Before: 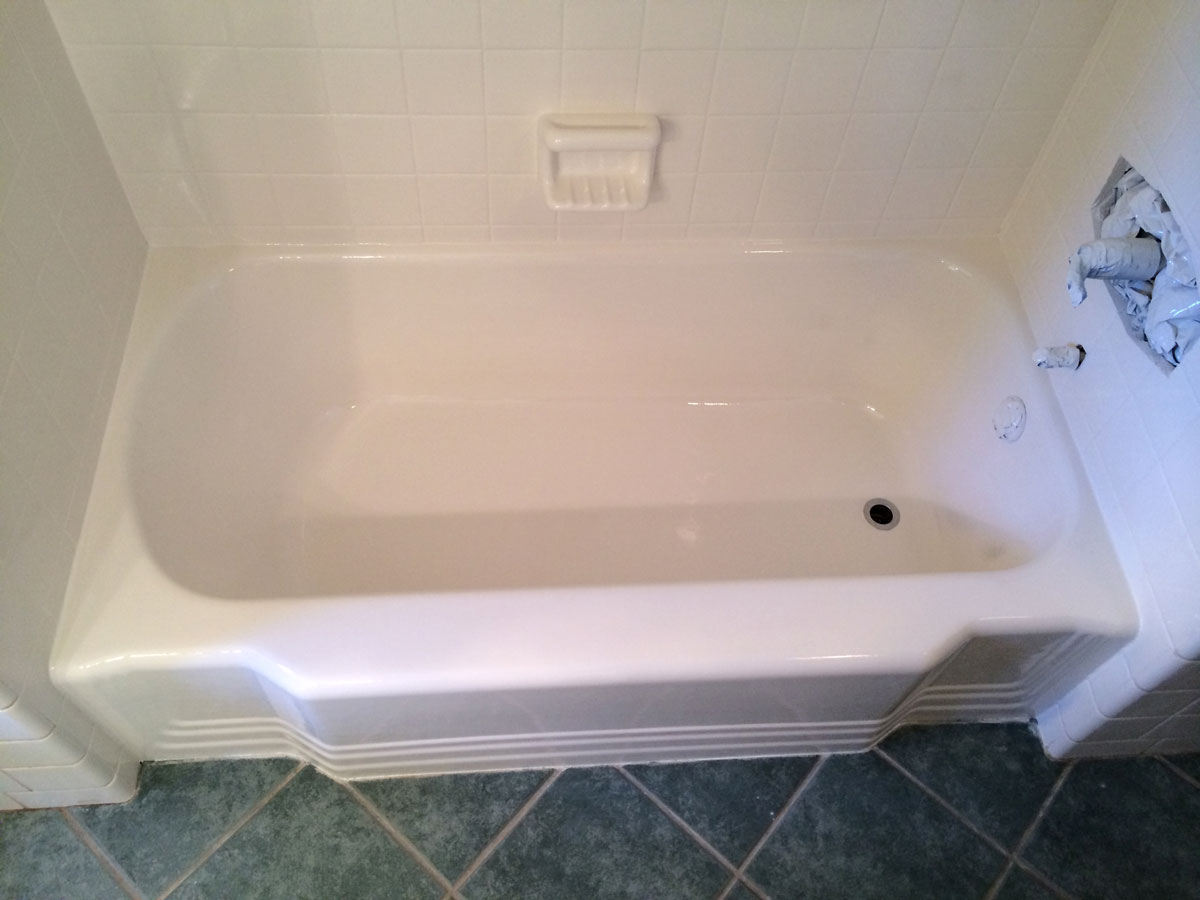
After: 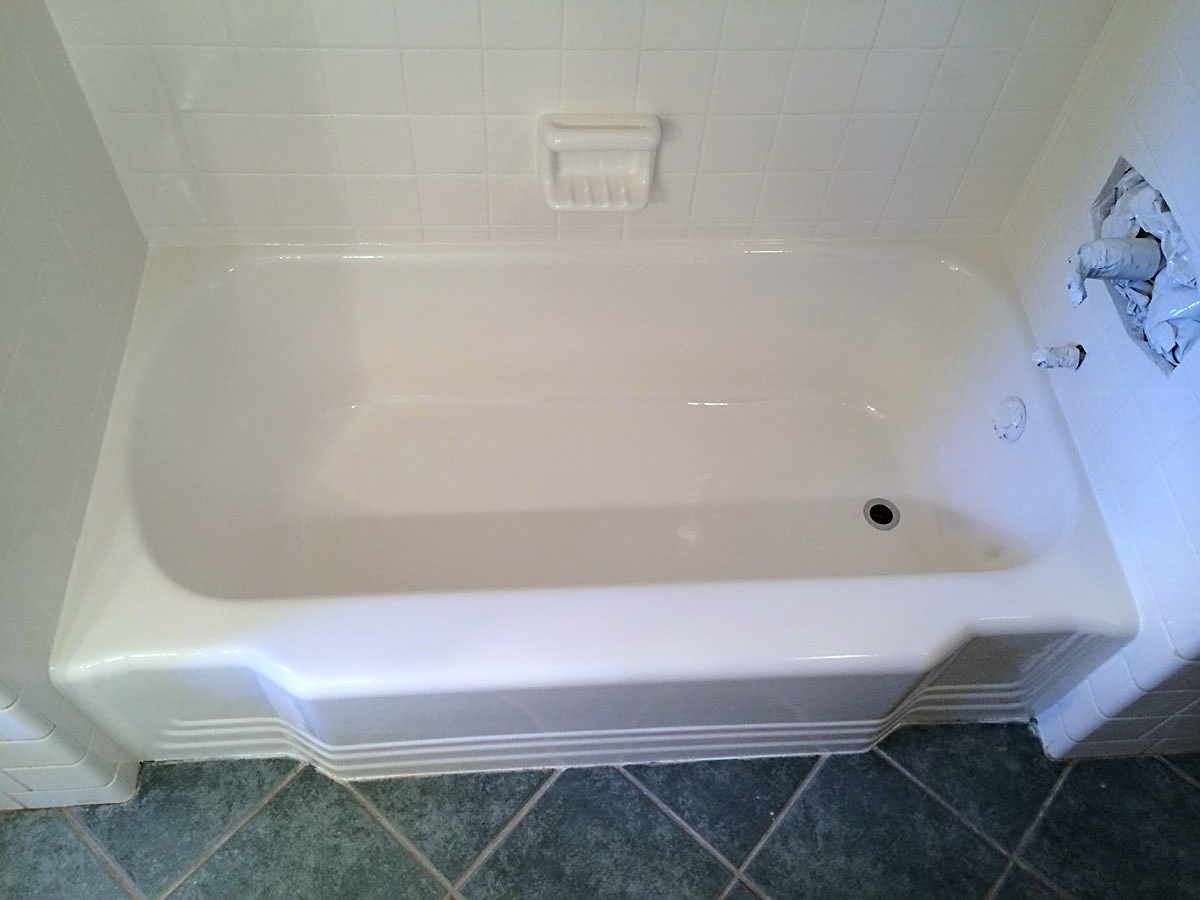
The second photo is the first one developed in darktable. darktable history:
sharpen: on, module defaults
white balance: red 0.925, blue 1.046
